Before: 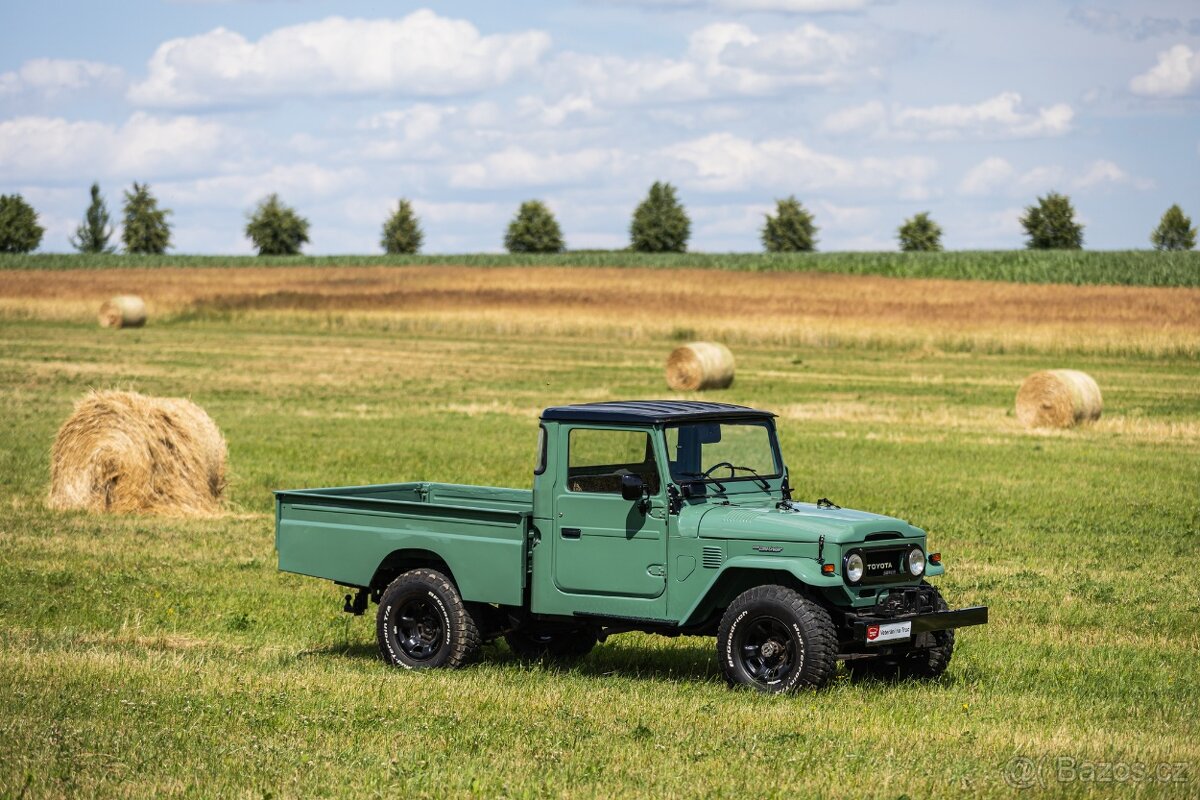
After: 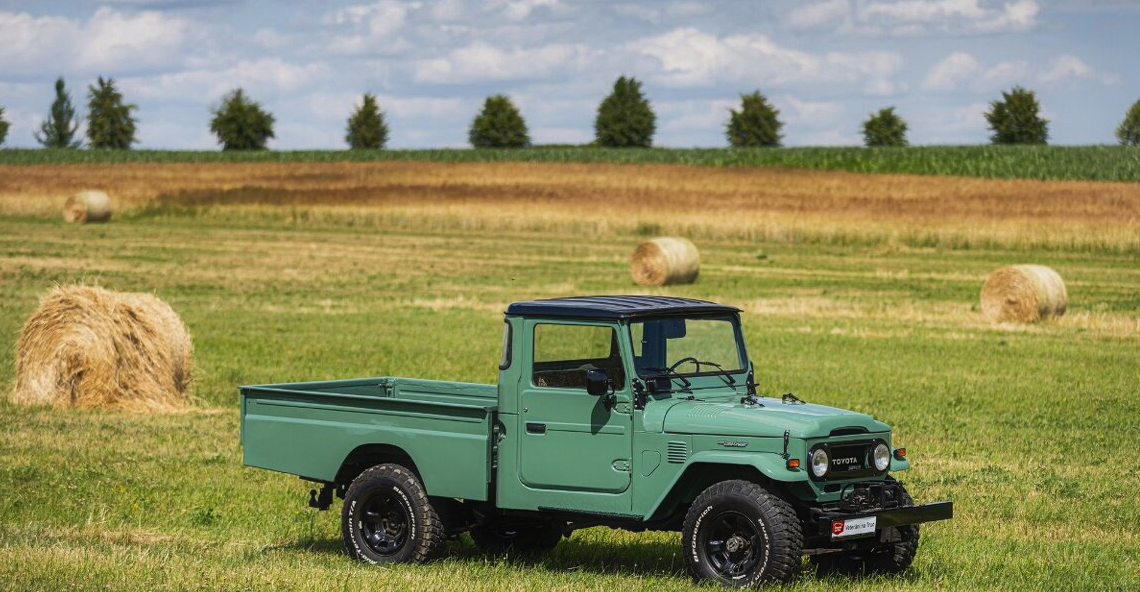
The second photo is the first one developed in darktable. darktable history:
crop and rotate: left 2.991%, top 13.302%, right 1.981%, bottom 12.636%
contrast equalizer: y [[0.5, 0.486, 0.447, 0.446, 0.489, 0.5], [0.5 ×6], [0.5 ×6], [0 ×6], [0 ×6]]
shadows and highlights: white point adjustment 0.1, highlights -70, soften with gaussian
